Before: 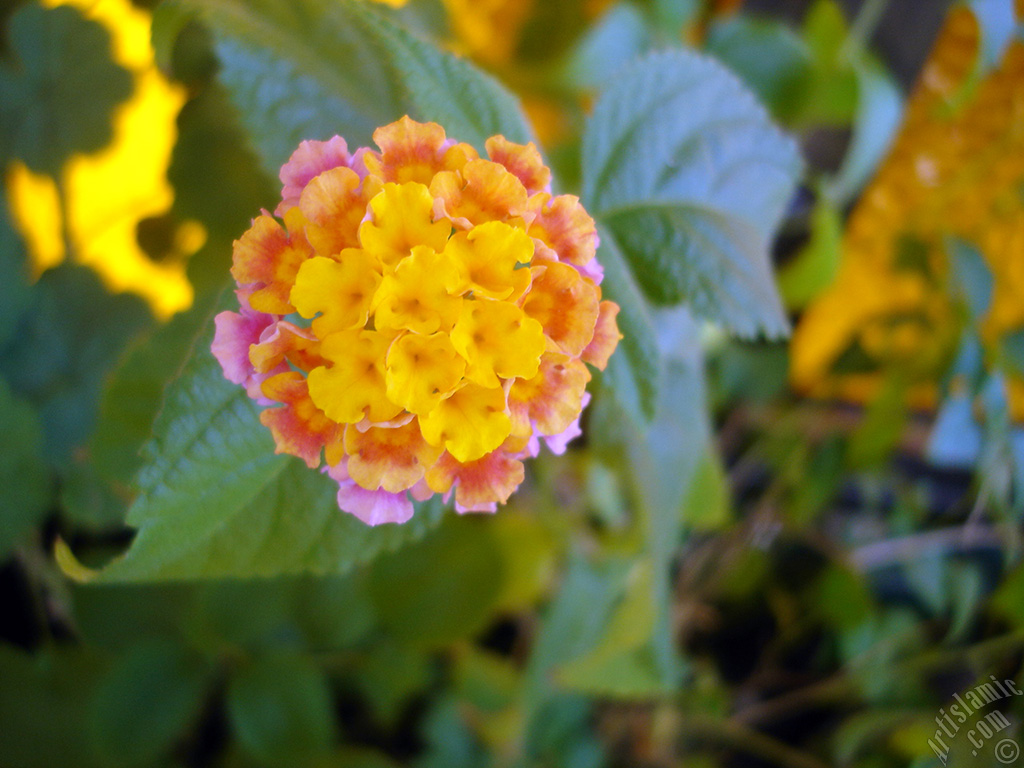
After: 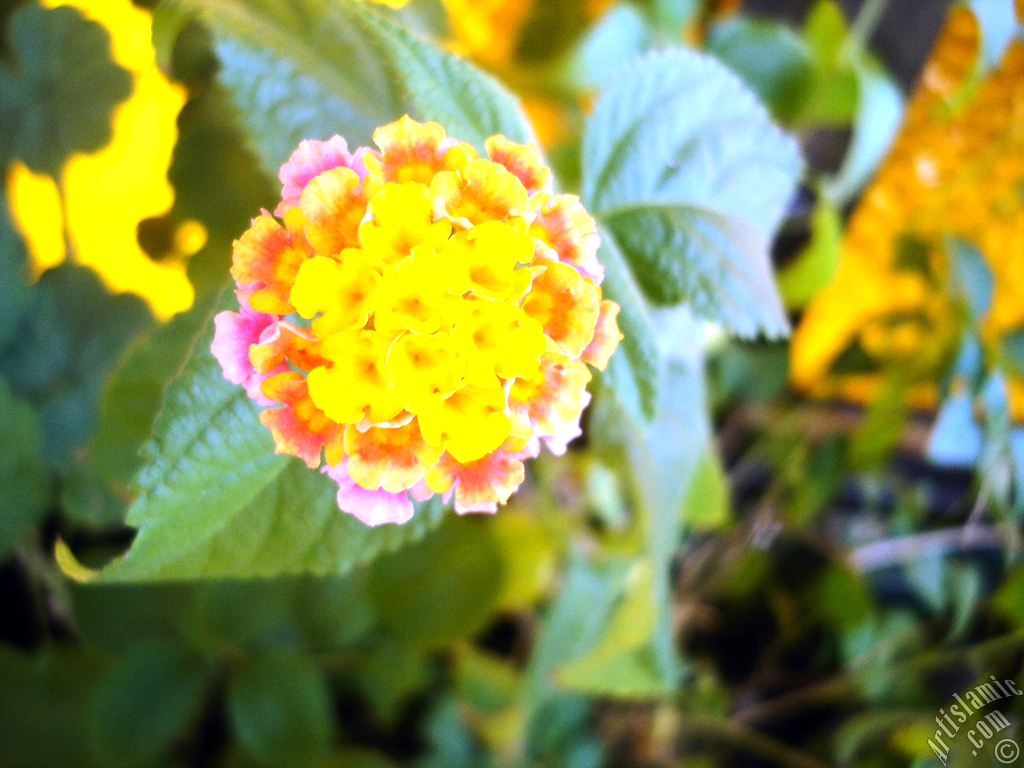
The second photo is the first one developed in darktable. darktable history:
tone equalizer: -8 EV -0.75 EV, -7 EV -0.7 EV, -6 EV -0.6 EV, -5 EV -0.4 EV, -3 EV 0.4 EV, -2 EV 0.6 EV, -1 EV 0.7 EV, +0 EV 0.75 EV, edges refinement/feathering 500, mask exposure compensation -1.57 EV, preserve details no
white balance: red 1.009, blue 1.027
exposure: exposure 0.661 EV, compensate highlight preservation false
